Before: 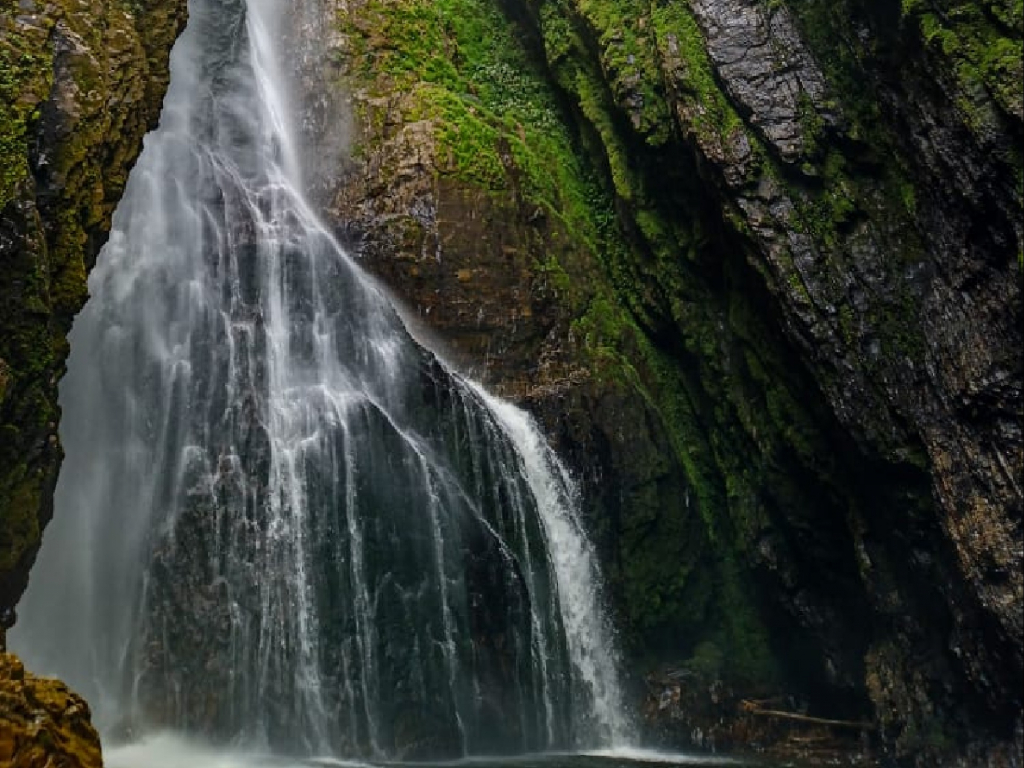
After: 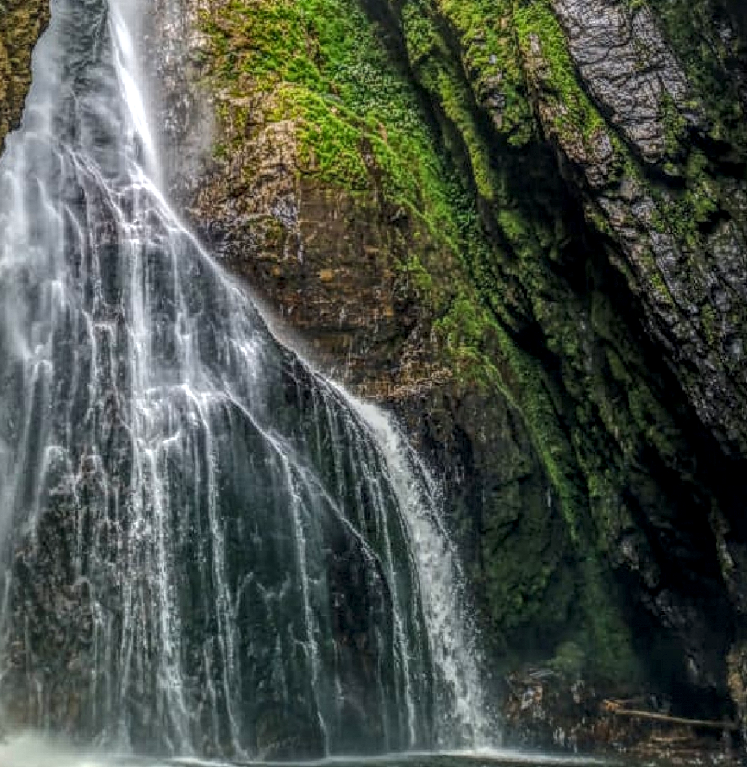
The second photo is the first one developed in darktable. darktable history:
crop: left 13.563%, top 0%, right 13.388%
exposure: black level correction 0, exposure 0.696 EV, compensate highlight preservation false
local contrast: highlights 2%, shadows 6%, detail 200%, midtone range 0.25
